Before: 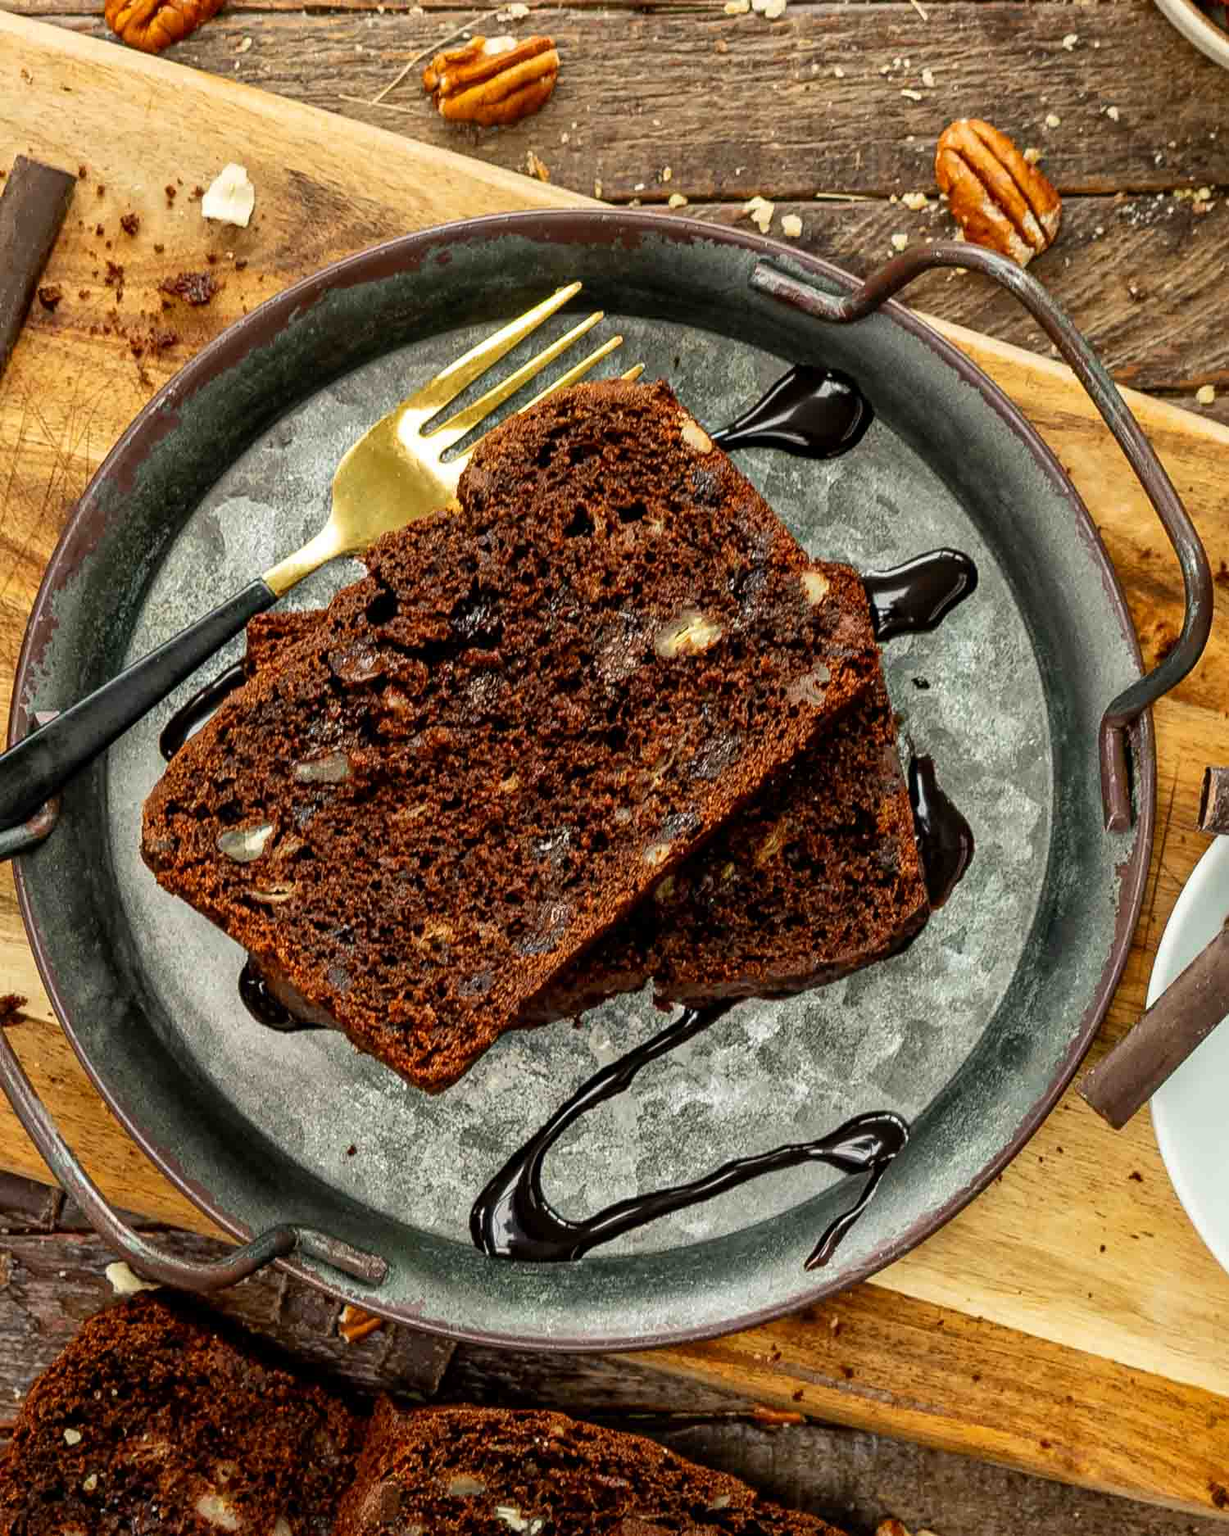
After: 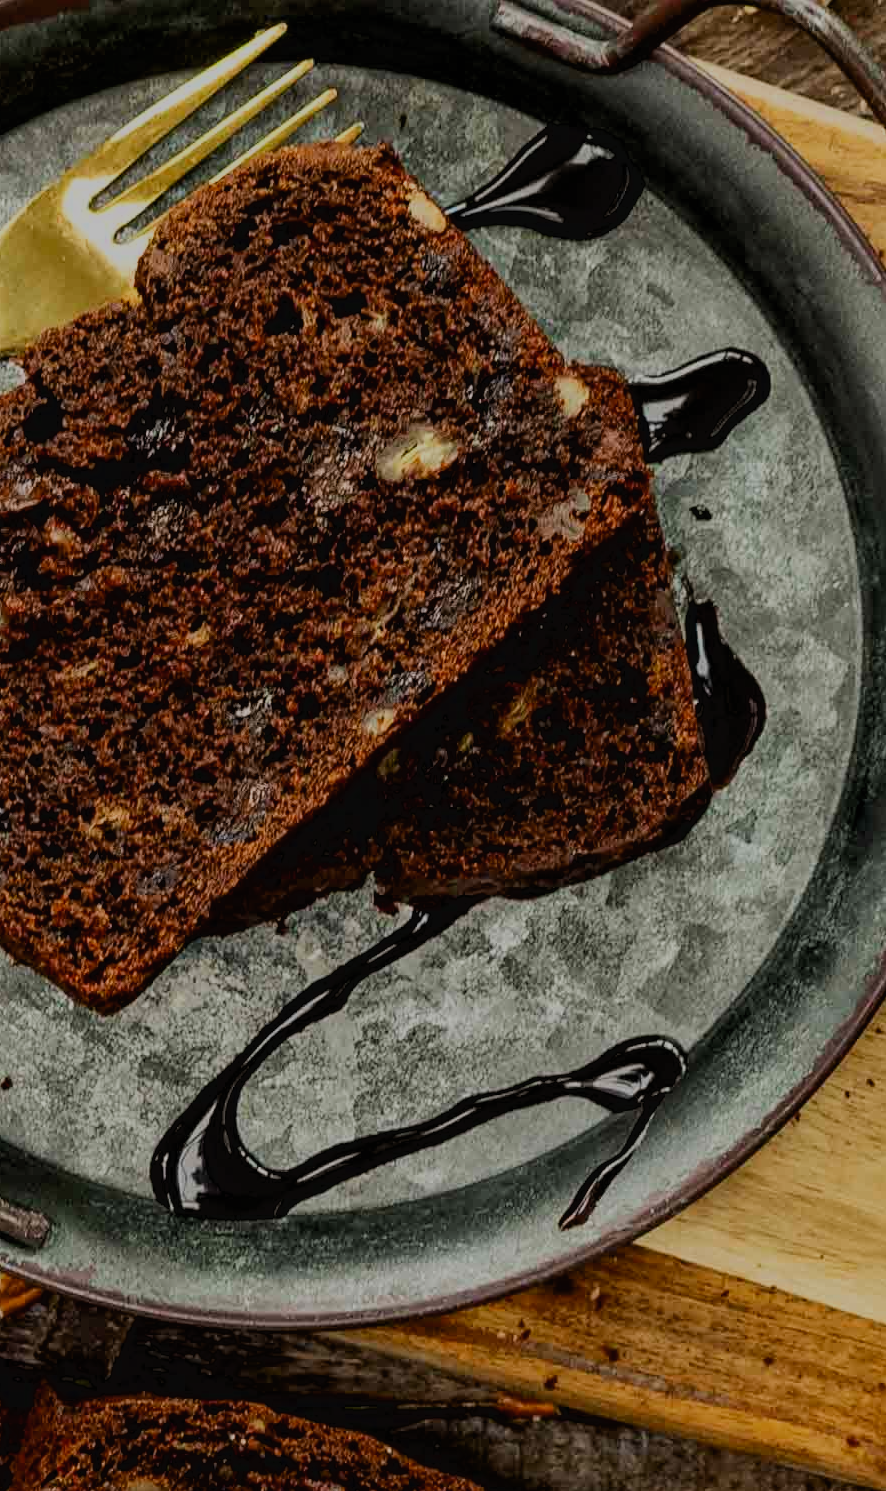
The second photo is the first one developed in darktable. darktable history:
exposure: black level correction 0.009, exposure -0.662 EV, compensate highlight preservation false
filmic rgb: black relative exposure -8.47 EV, white relative exposure 4.69 EV, threshold 3.01 EV, hardness 3.8, preserve chrominance RGB euclidean norm, color science v5 (2021), contrast in shadows safe, contrast in highlights safe, enable highlight reconstruction true
crop and rotate: left 28.249%, top 17.172%, right 12.659%, bottom 3.303%
contrast brightness saturation: contrast 0.073
